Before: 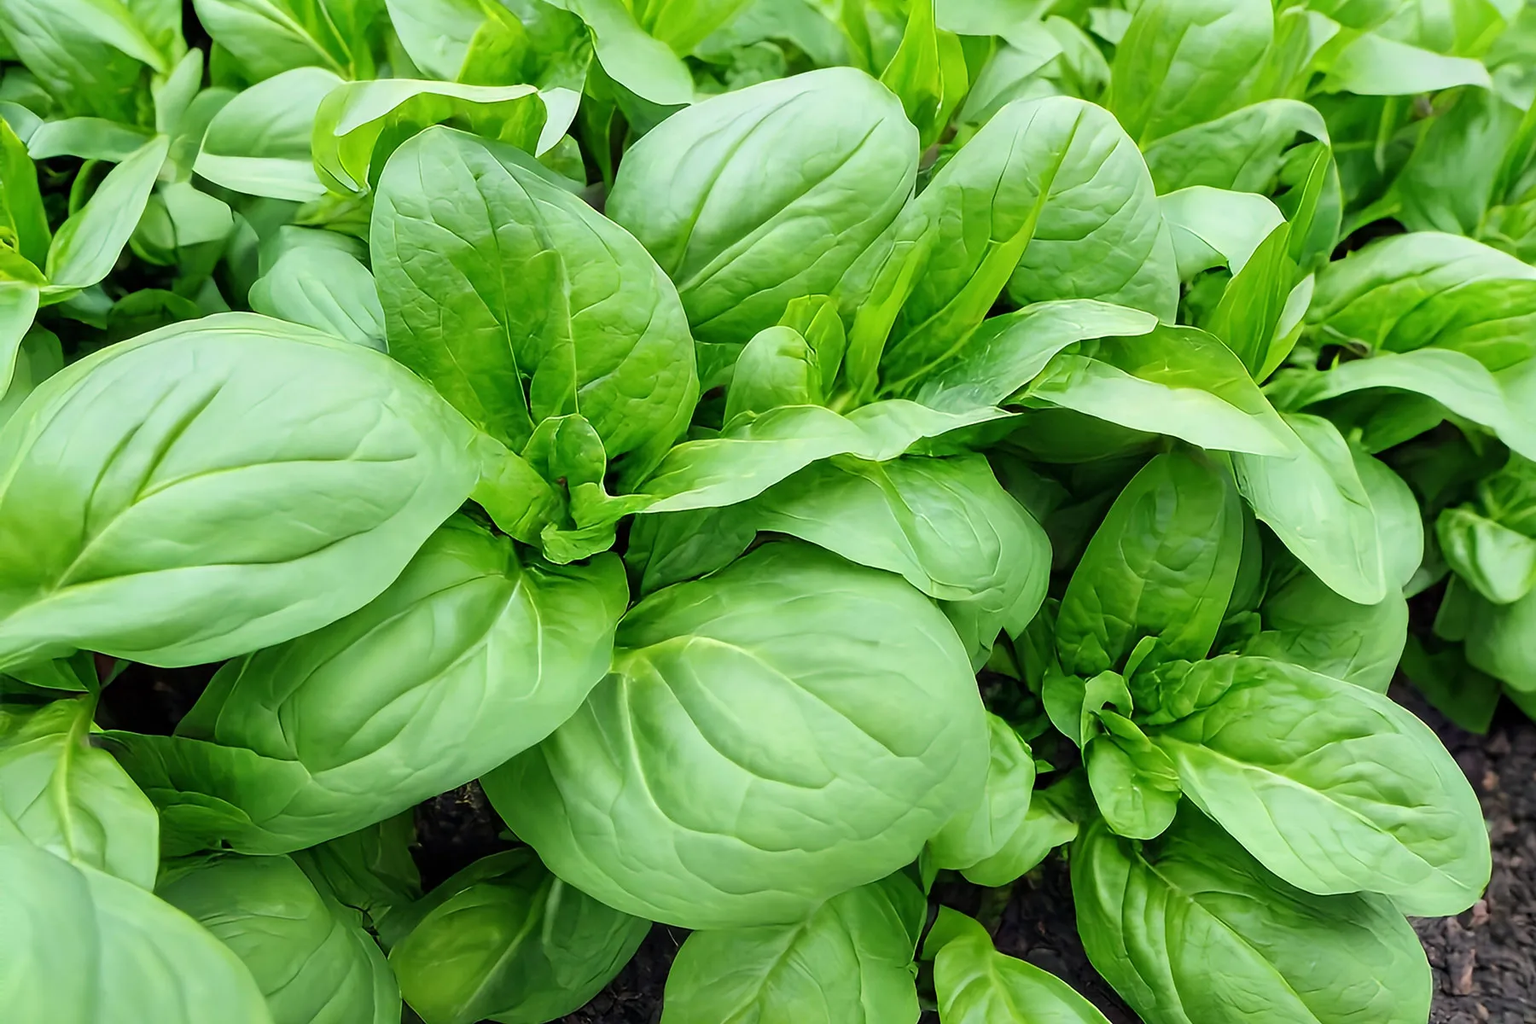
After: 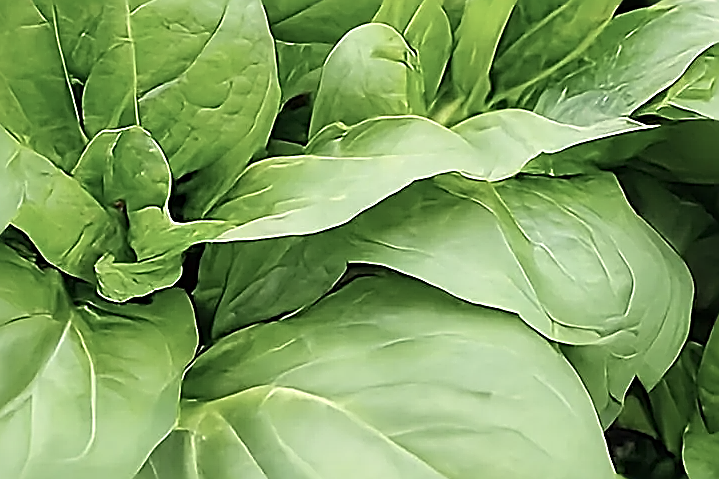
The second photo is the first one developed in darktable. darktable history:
crop: left 30%, top 30%, right 30%, bottom 30%
sharpen: amount 1.861
tone equalizer: on, module defaults
color correction: highlights a* 5.59, highlights b* 5.24, saturation 0.68
